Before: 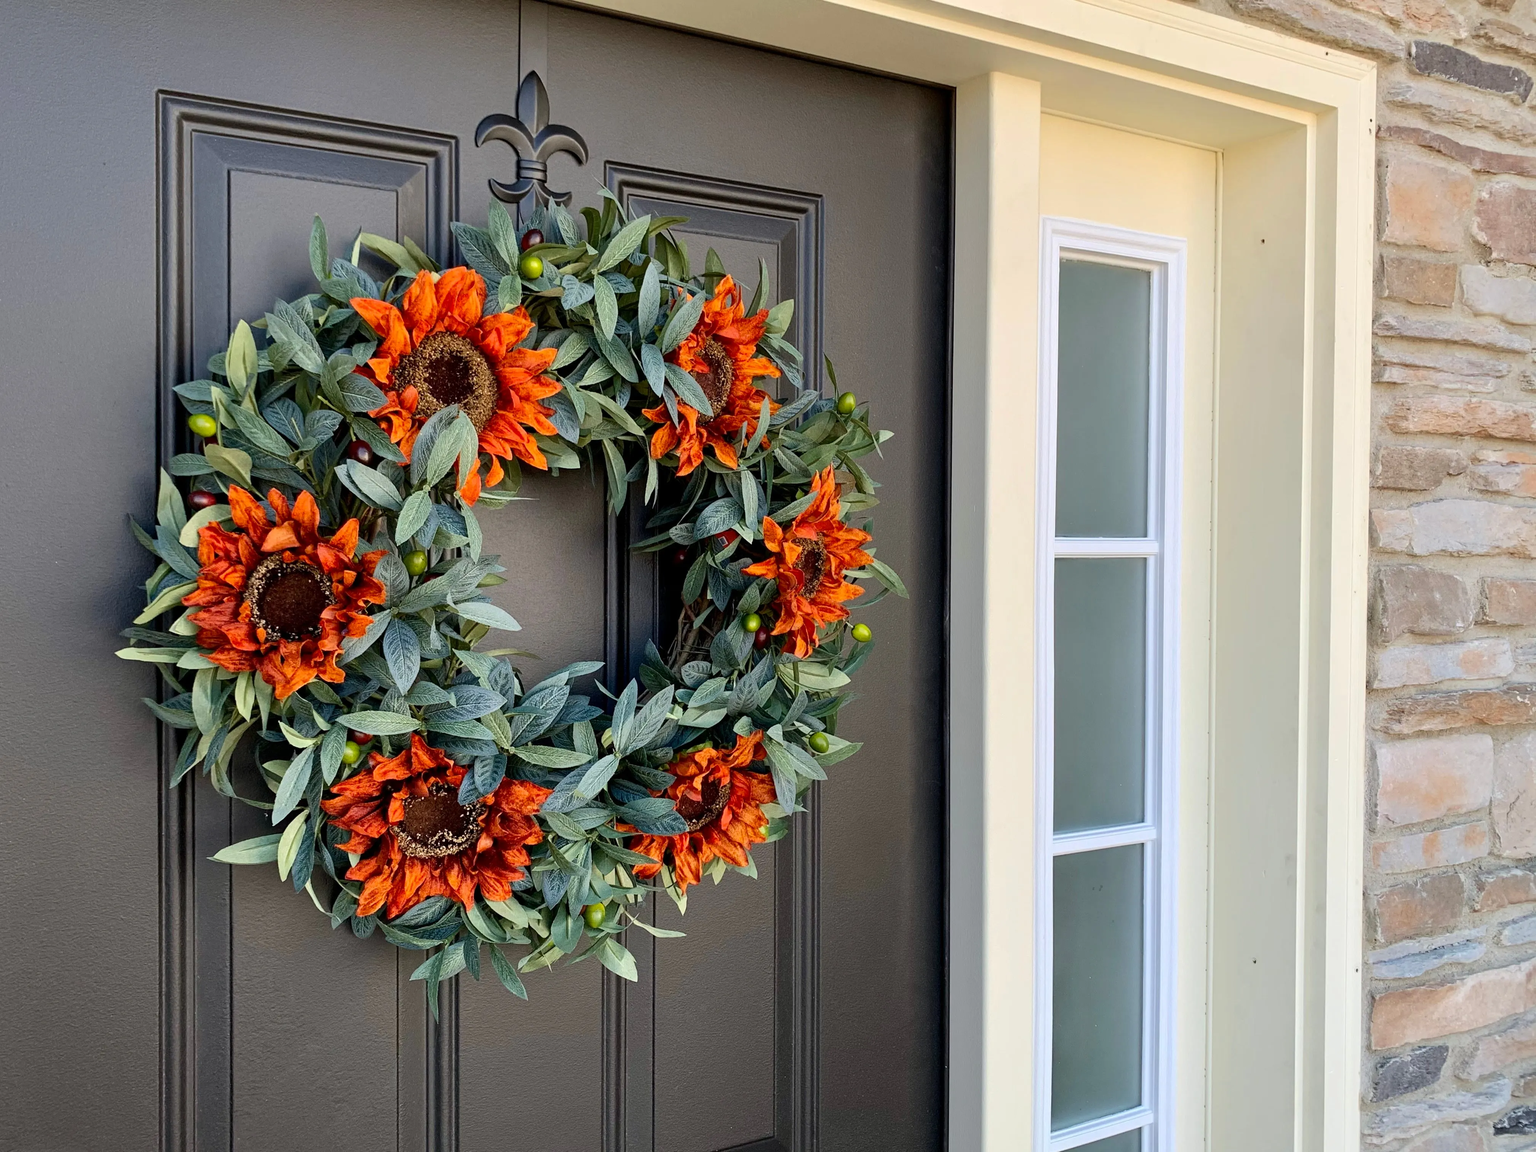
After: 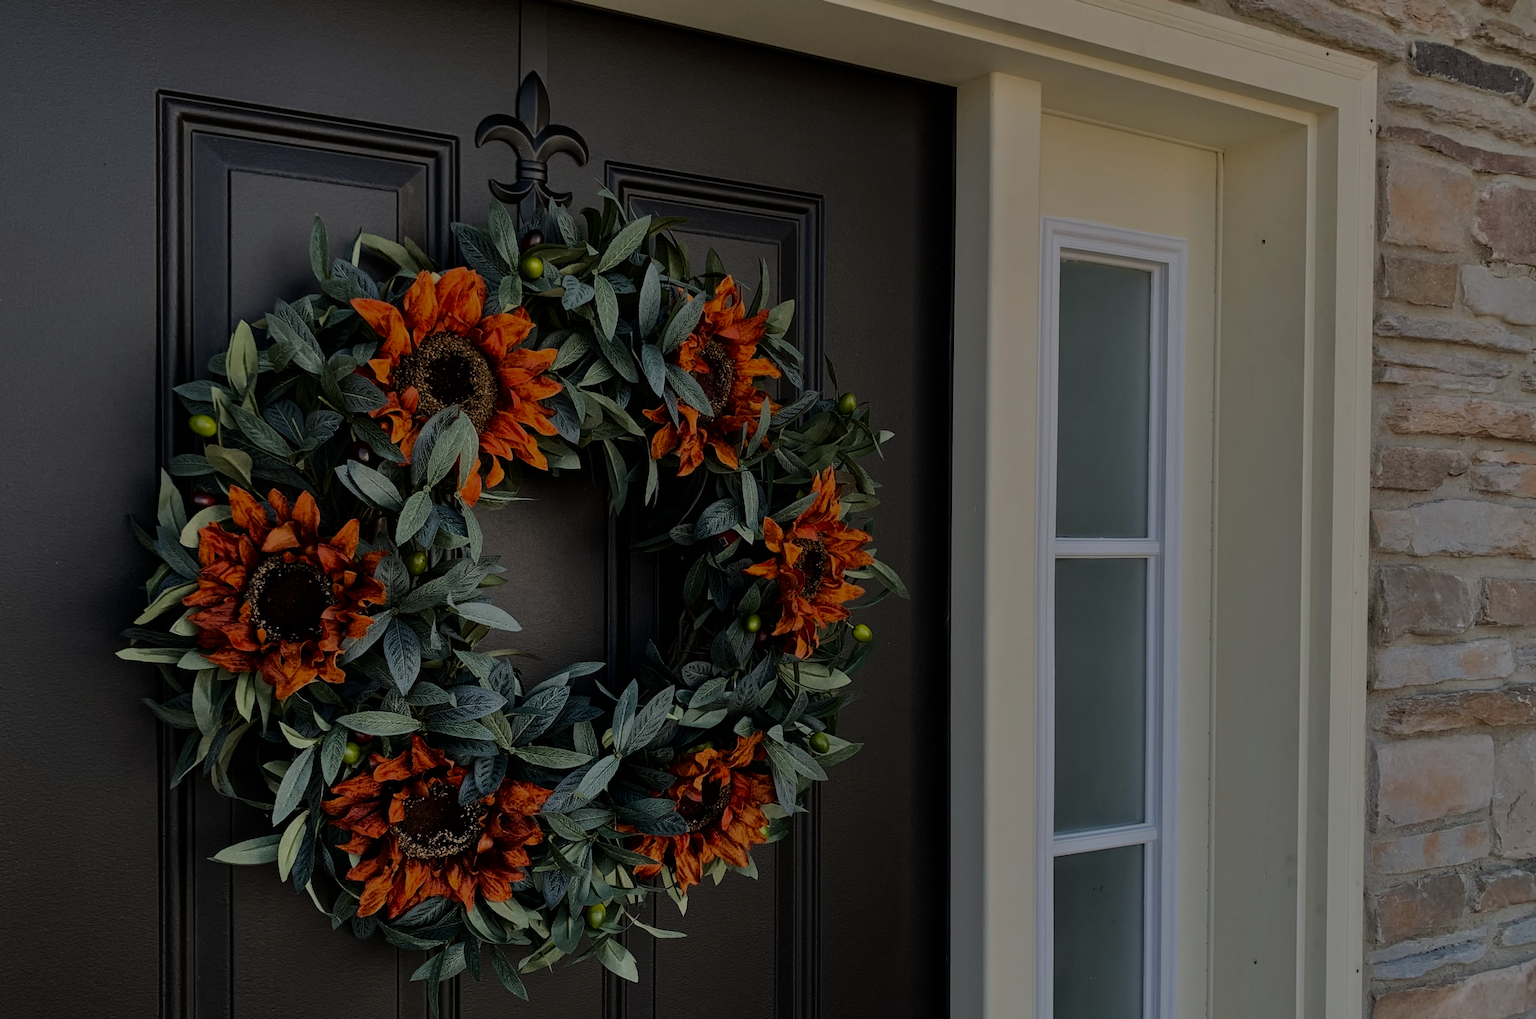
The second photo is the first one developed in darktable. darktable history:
crop and rotate: top 0%, bottom 11.49%
filmic rgb: black relative exposure -7.5 EV, white relative exposure 5 EV, hardness 3.31, contrast 1.3, contrast in shadows safe
tone equalizer: -8 EV -2 EV, -7 EV -2 EV, -6 EV -2 EV, -5 EV -2 EV, -4 EV -2 EV, -3 EV -2 EV, -2 EV -2 EV, -1 EV -1.63 EV, +0 EV -2 EV
